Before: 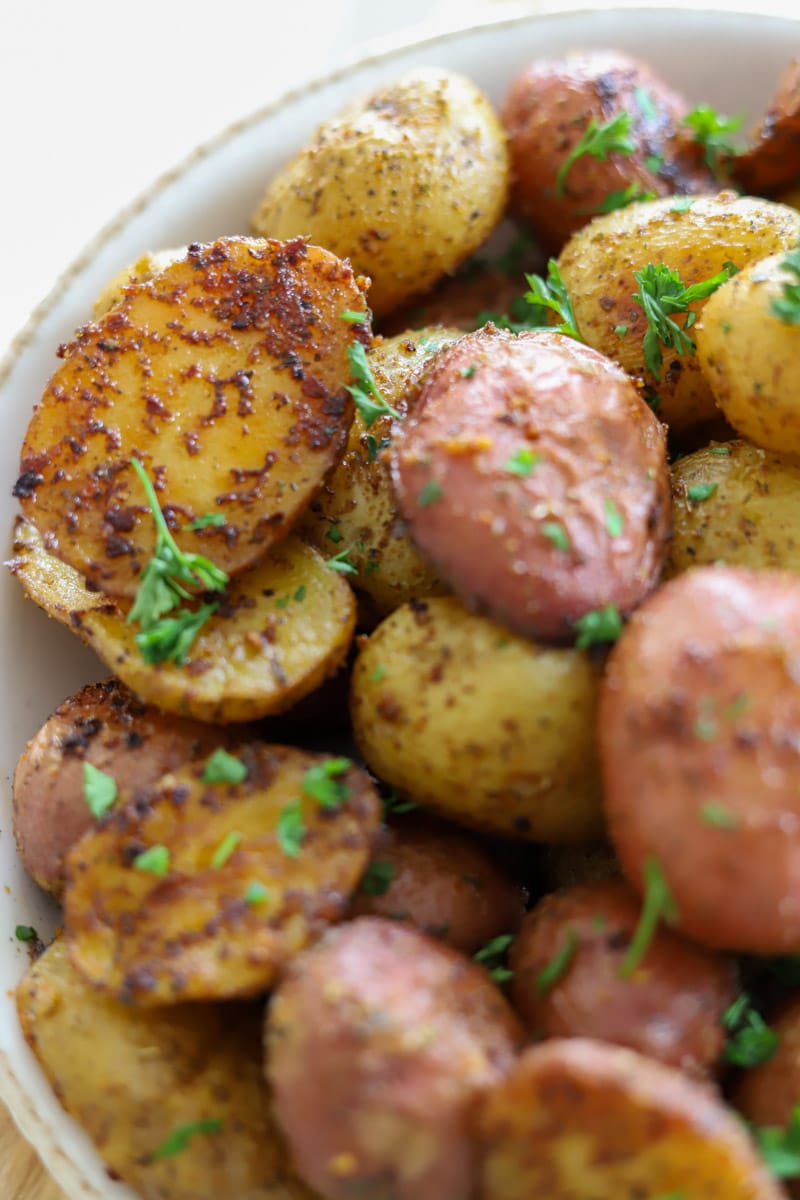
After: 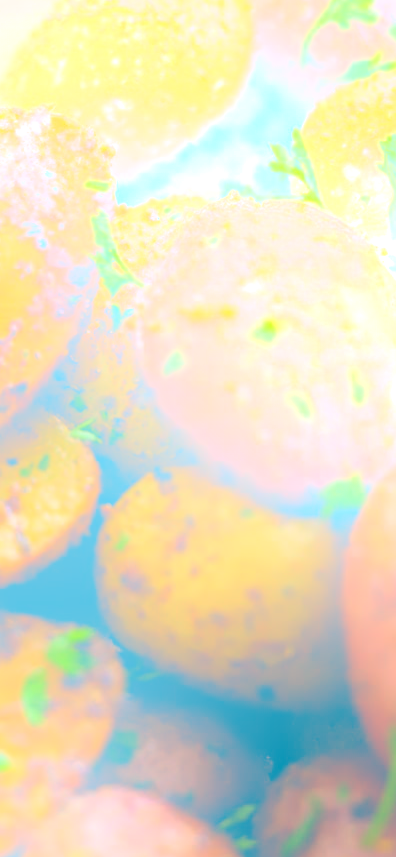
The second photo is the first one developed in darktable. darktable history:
bloom: size 25%, threshold 5%, strength 90%
color balance: lift [1.016, 0.983, 1, 1.017], gamma [0.958, 1, 1, 1], gain [0.981, 1.007, 0.993, 1.002], input saturation 118.26%, contrast 13.43%, contrast fulcrum 21.62%, output saturation 82.76%
crop: left 32.075%, top 10.976%, right 18.355%, bottom 17.596%
color correction: highlights a* 10.32, highlights b* 14.66, shadows a* -9.59, shadows b* -15.02
